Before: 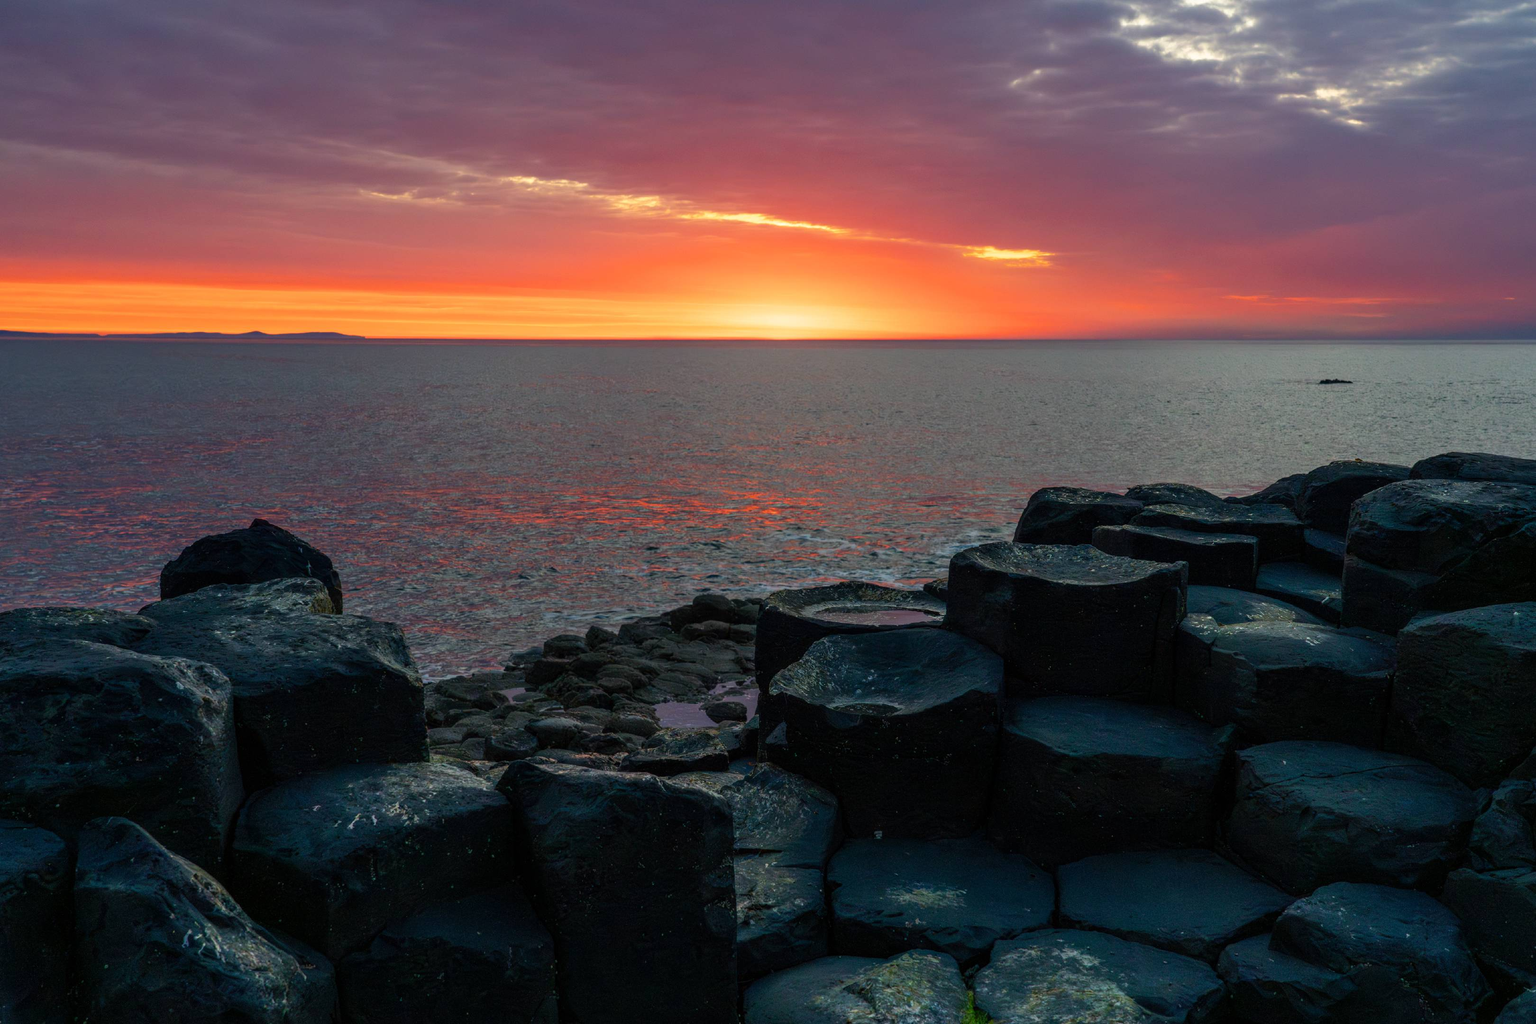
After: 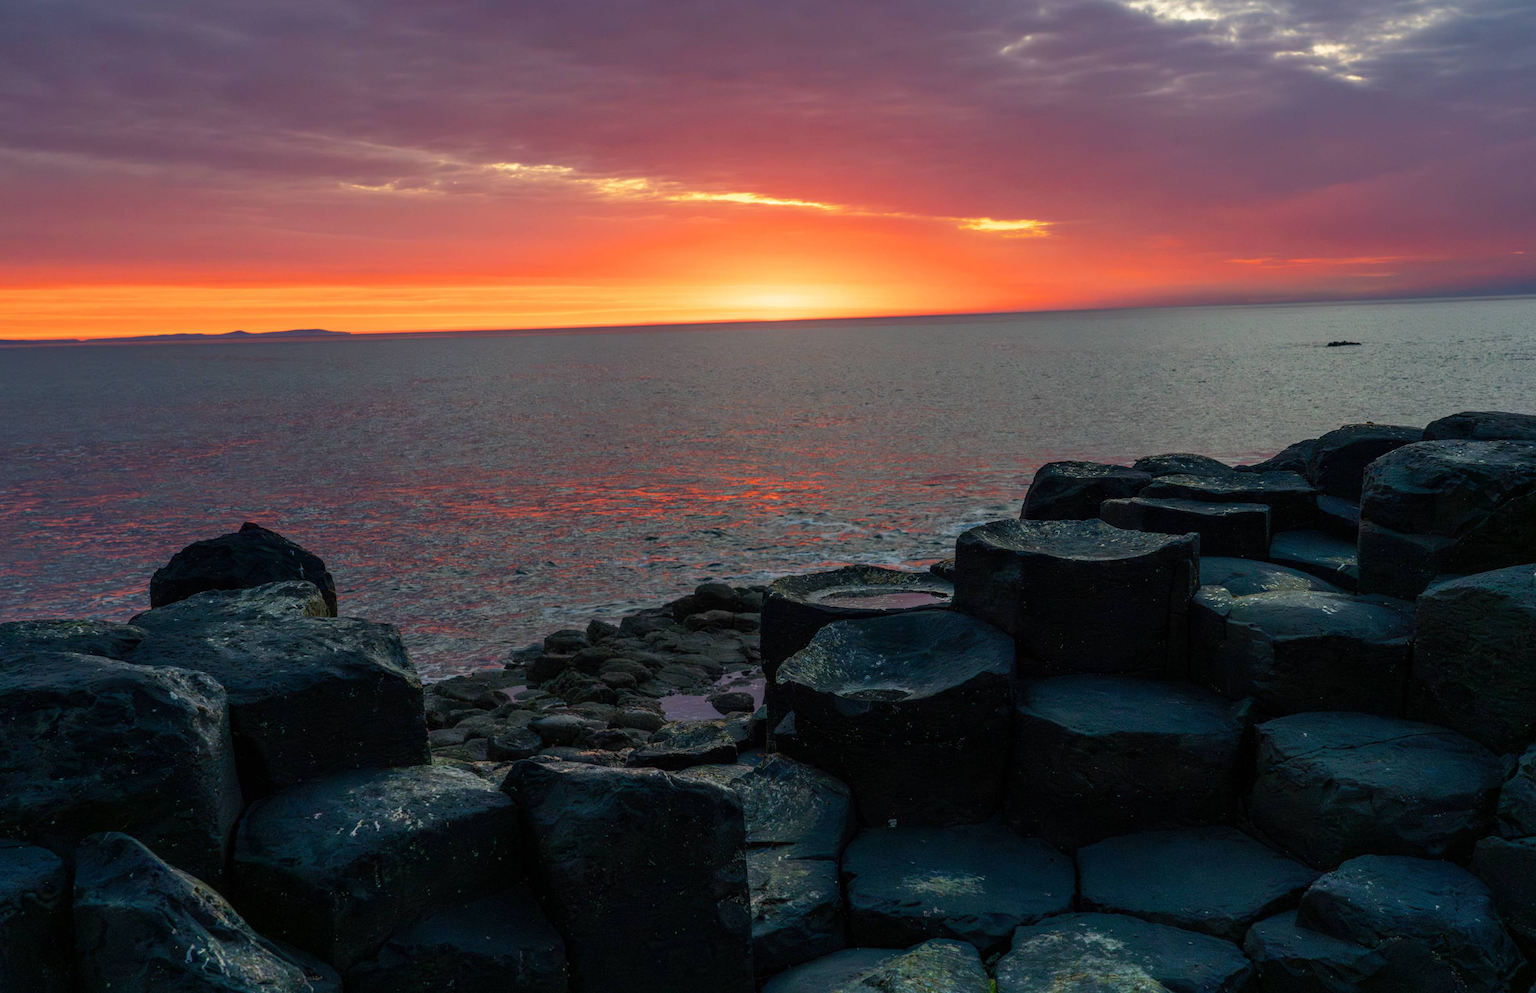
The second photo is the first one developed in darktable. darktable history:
rotate and perspective: rotation -2°, crop left 0.022, crop right 0.978, crop top 0.049, crop bottom 0.951
exposure: compensate highlight preservation false
